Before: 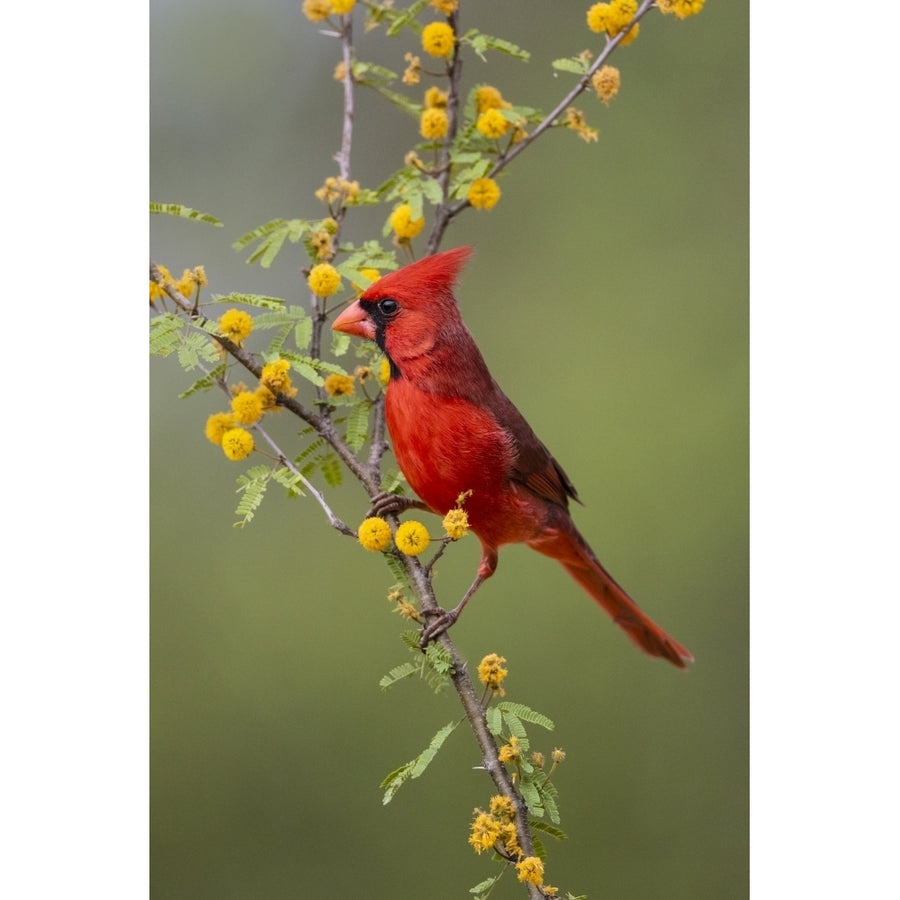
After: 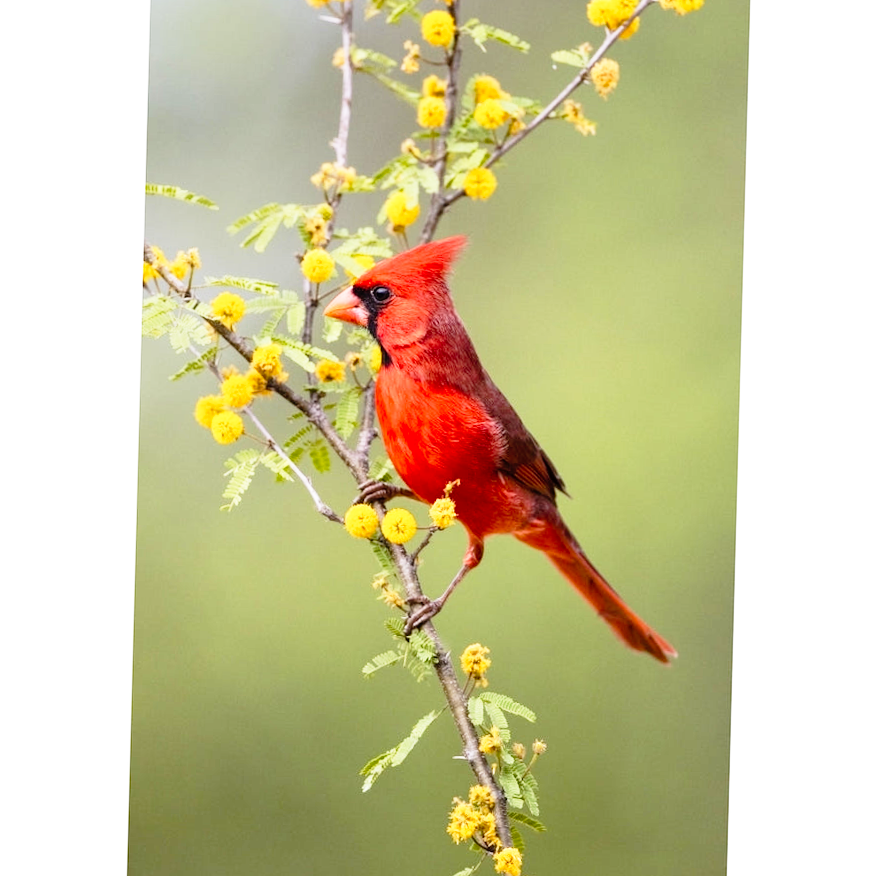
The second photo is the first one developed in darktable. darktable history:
base curve: curves: ch0 [(0, 0) (0.012, 0.01) (0.073, 0.168) (0.31, 0.711) (0.645, 0.957) (1, 1)], preserve colors none
crop and rotate: angle -1.53°
